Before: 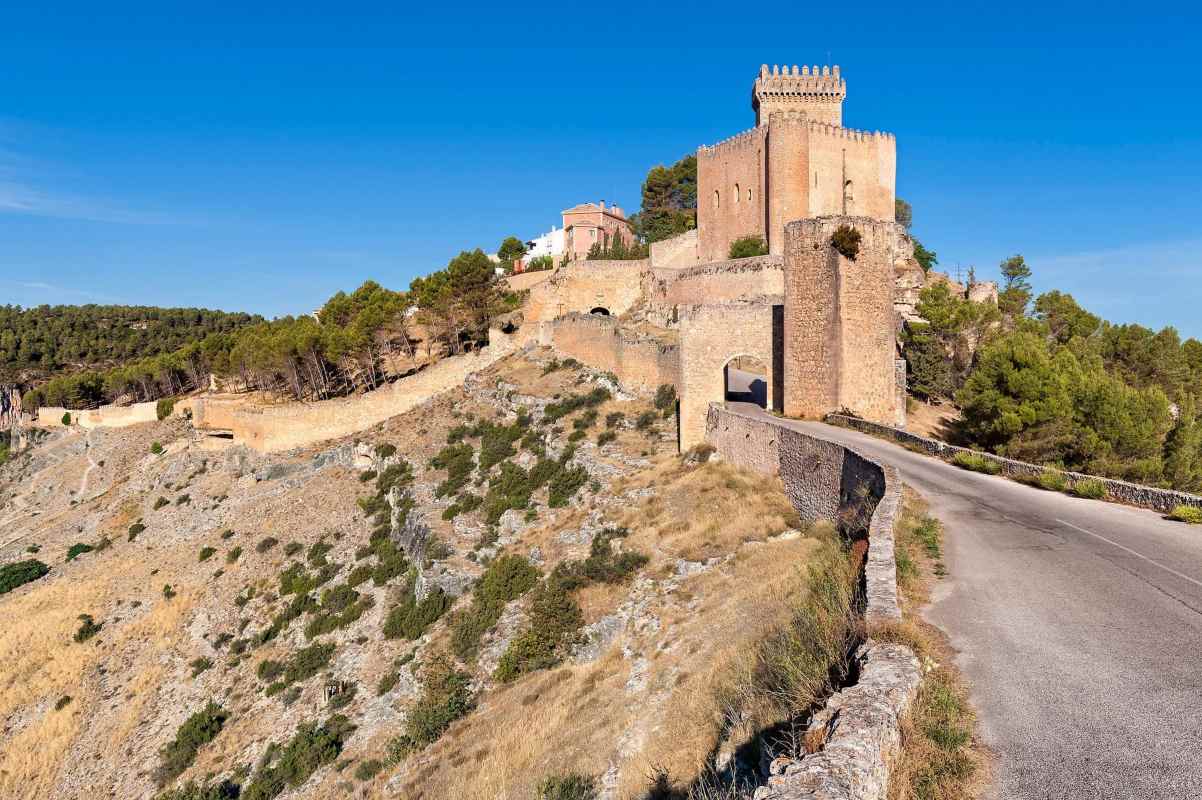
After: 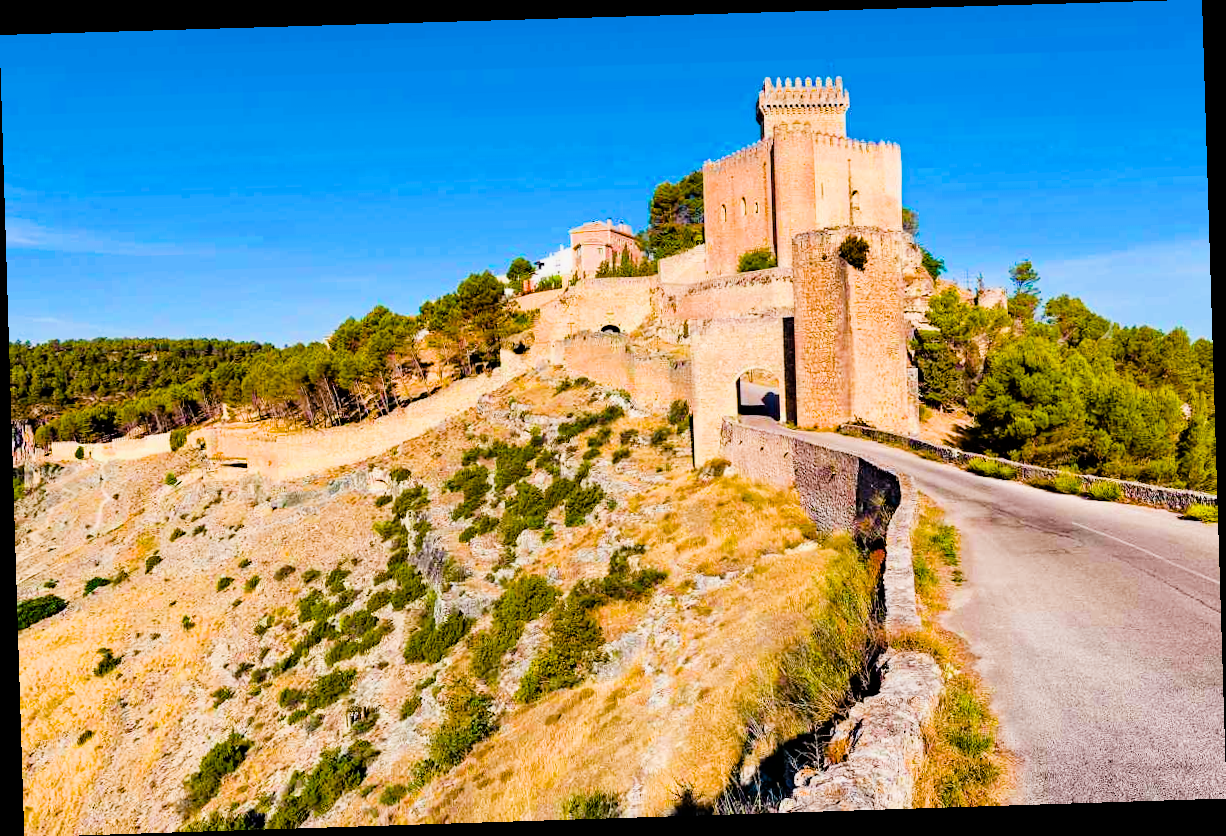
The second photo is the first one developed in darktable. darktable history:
rotate and perspective: rotation -1.77°, lens shift (horizontal) 0.004, automatic cropping off
filmic rgb: black relative exposure -5 EV, hardness 2.88, contrast 1.3, highlights saturation mix -30%
color balance rgb: linear chroma grading › global chroma 25%, perceptual saturation grading › global saturation 45%, perceptual saturation grading › highlights -50%, perceptual saturation grading › shadows 30%, perceptual brilliance grading › global brilliance 18%, global vibrance 40%
